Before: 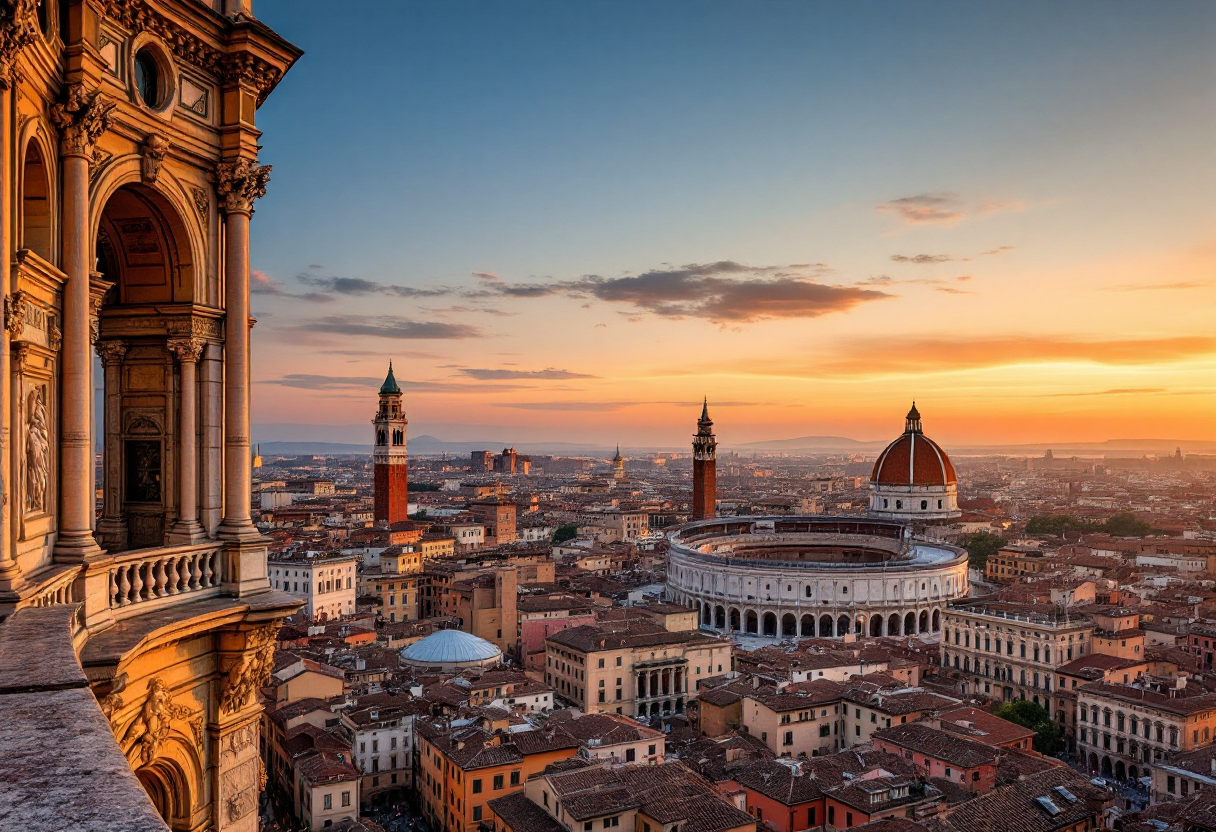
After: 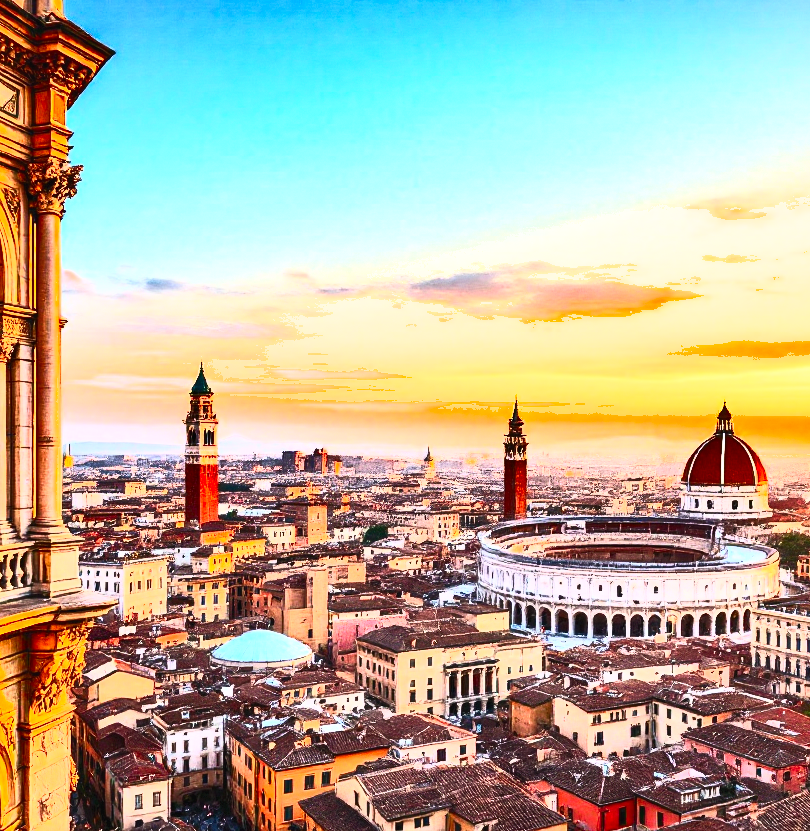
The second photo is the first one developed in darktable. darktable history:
crop and rotate: left 15.546%, right 17.787%
exposure: black level correction 0, exposure 1.1 EV, compensate exposure bias true, compensate highlight preservation false
shadows and highlights: soften with gaussian
contrast brightness saturation: contrast 0.83, brightness 0.59, saturation 0.59
